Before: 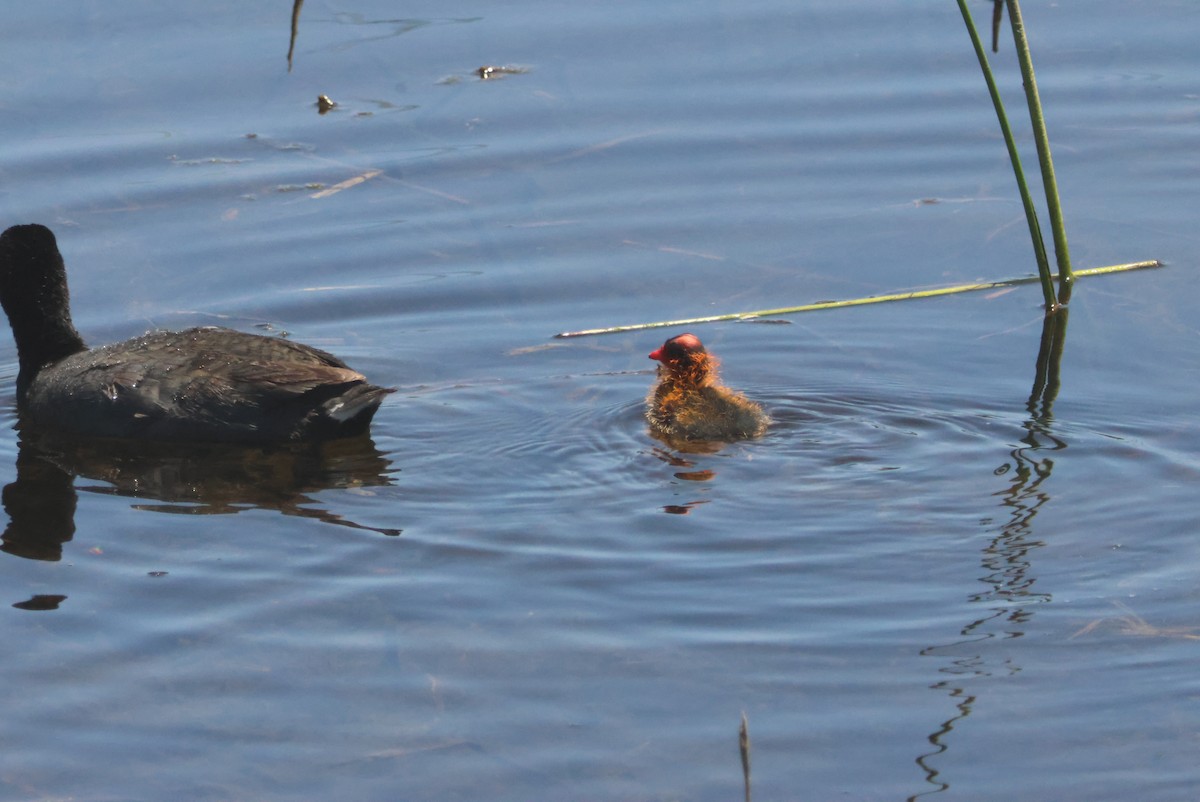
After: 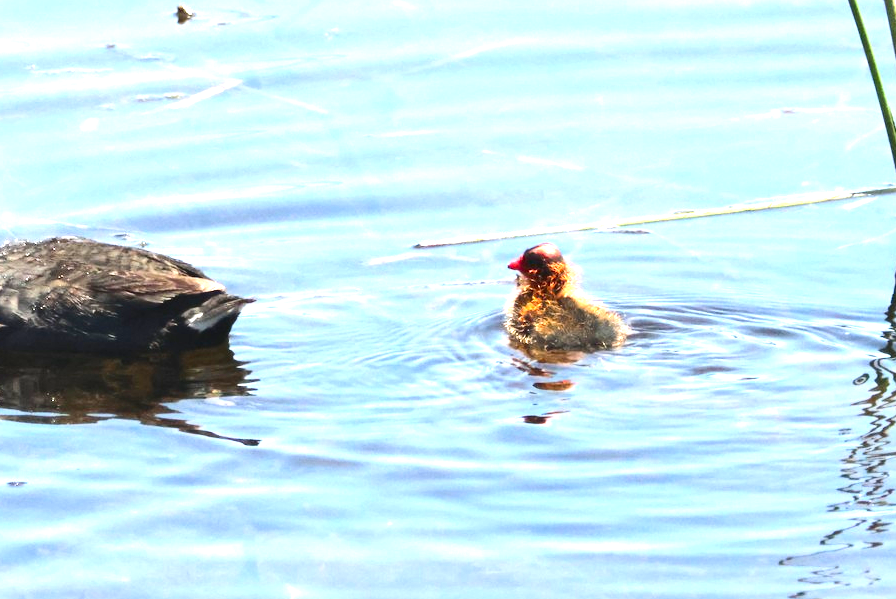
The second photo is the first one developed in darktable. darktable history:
contrast brightness saturation: contrast 0.19, brightness -0.24, saturation 0.11
exposure: black level correction 0.001, exposure 2 EV, compensate highlight preservation false
crop and rotate: left 11.831%, top 11.346%, right 13.429%, bottom 13.899%
